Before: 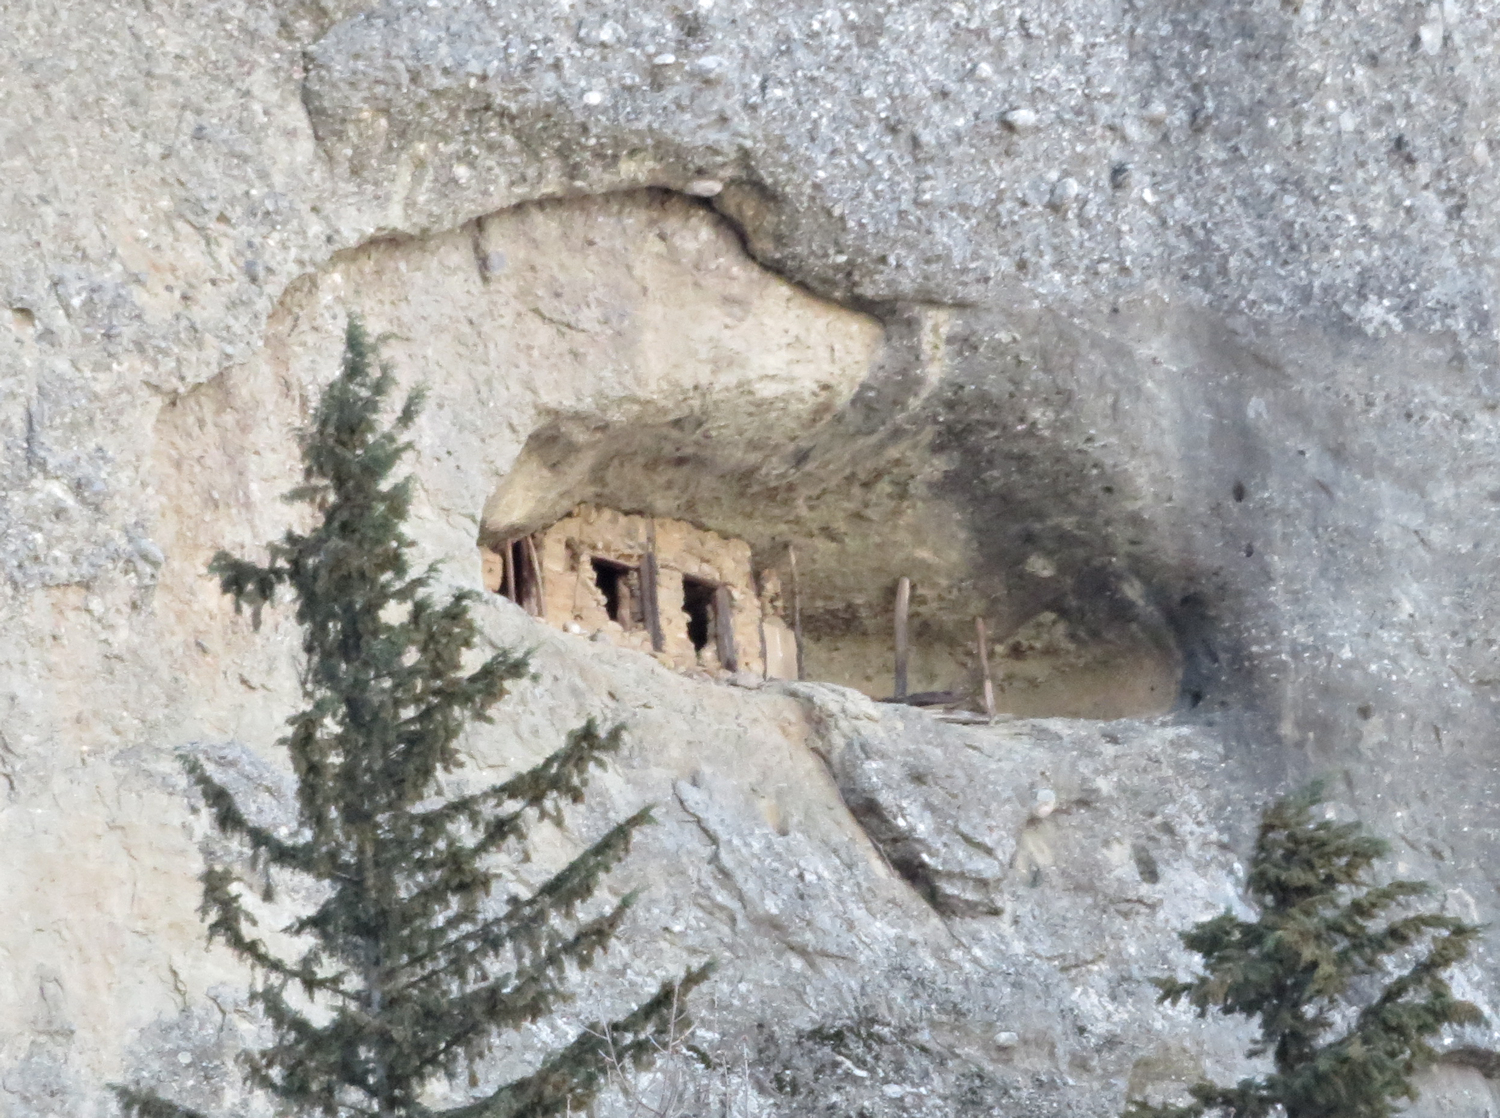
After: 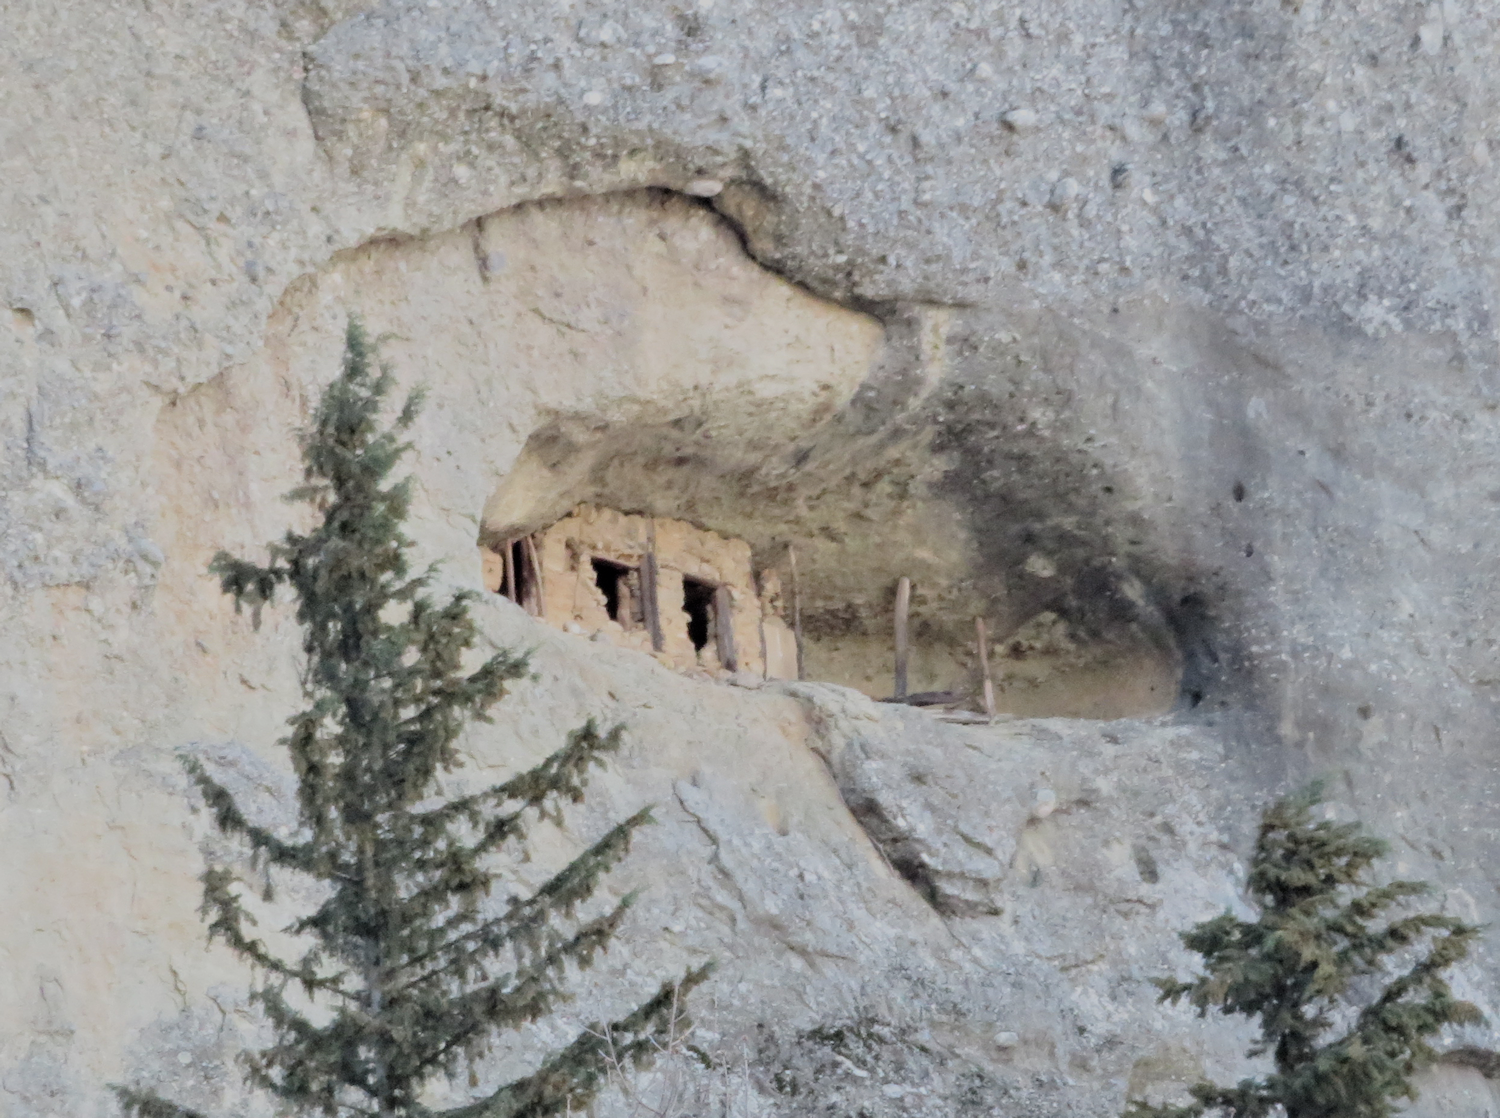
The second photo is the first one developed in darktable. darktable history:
filmic rgb: middle gray luminance 29.96%, black relative exposure -8.96 EV, white relative exposure 7 EV, target black luminance 0%, hardness 2.97, latitude 2.84%, contrast 0.962, highlights saturation mix 4.24%, shadows ↔ highlights balance 12.11%, color science v6 (2022)
